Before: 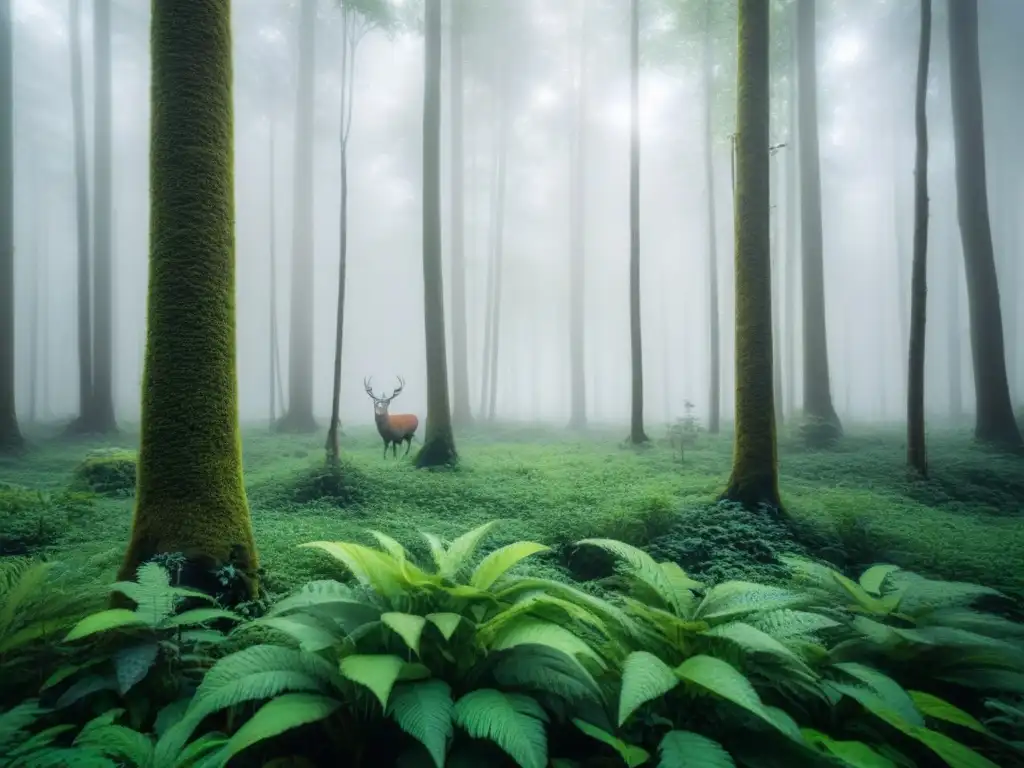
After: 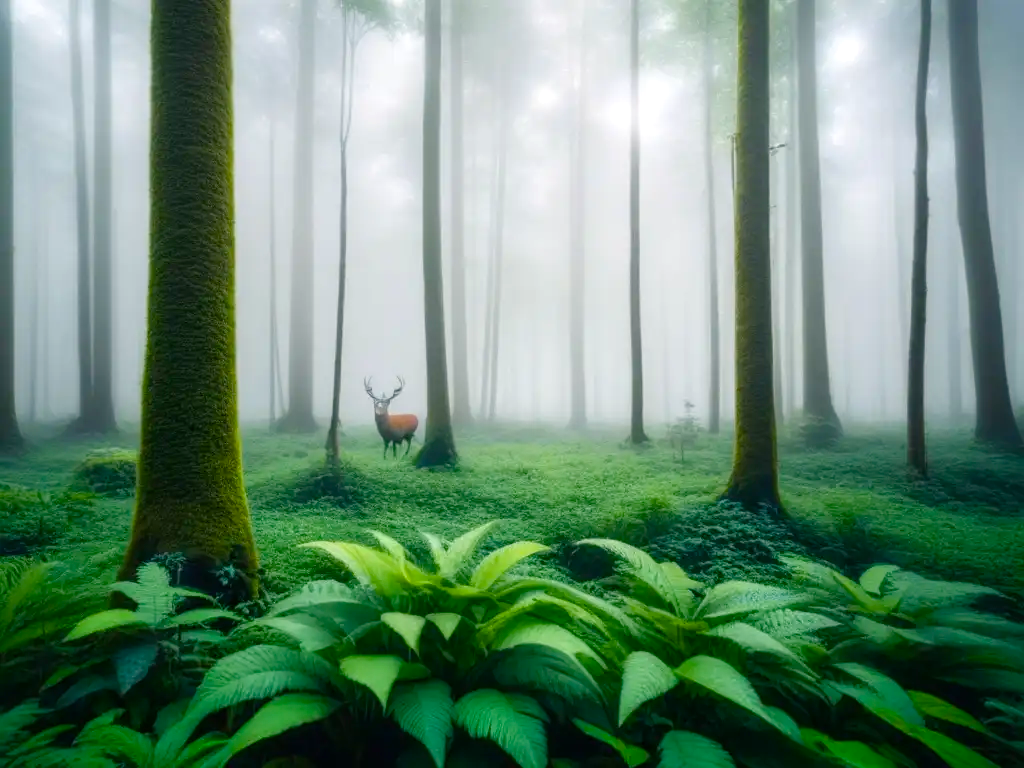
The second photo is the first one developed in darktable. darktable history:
color balance rgb: highlights gain › luminance 1.114%, highlights gain › chroma 0.485%, highlights gain › hue 40.97°, perceptual saturation grading › global saturation 20%, perceptual saturation grading › highlights -14.066%, perceptual saturation grading › shadows 49.595%, perceptual brilliance grading › highlights 2.634%
